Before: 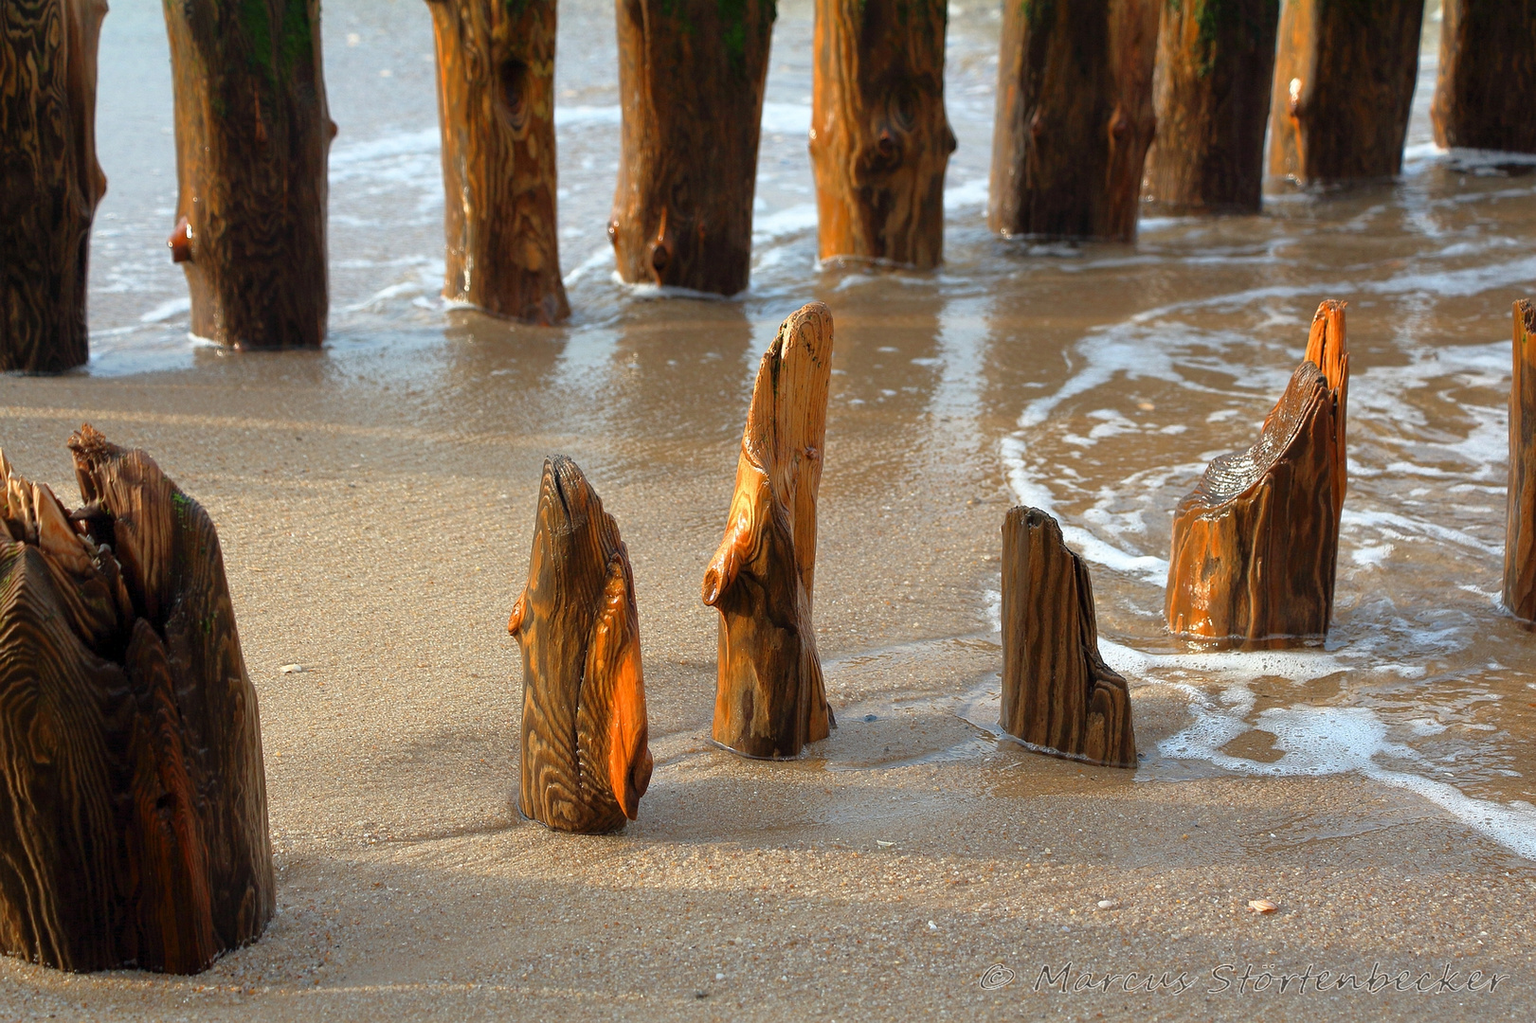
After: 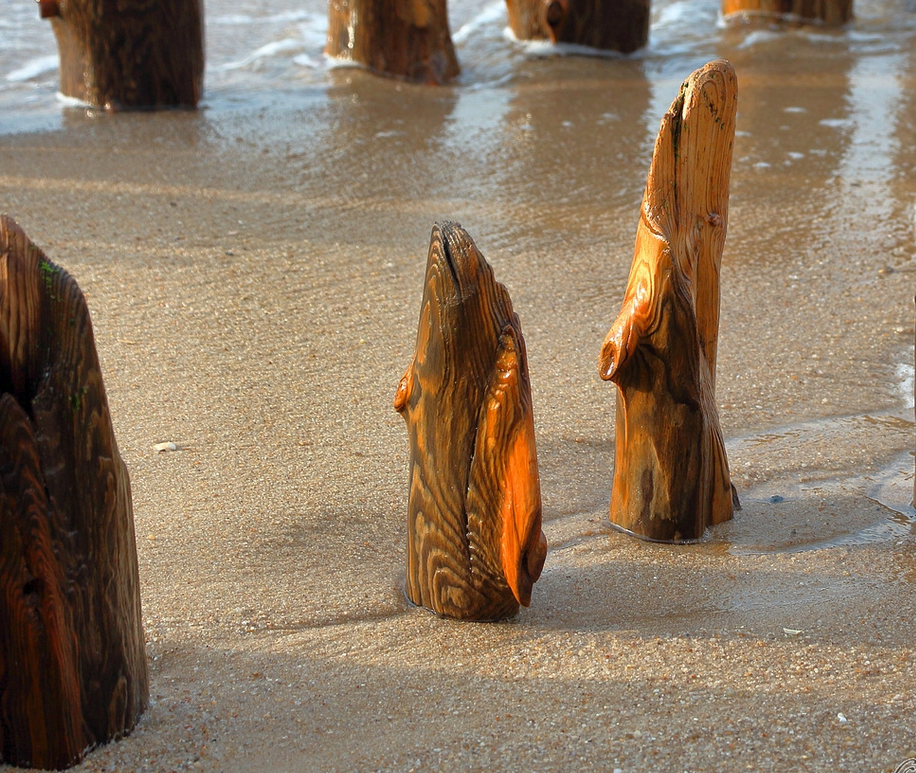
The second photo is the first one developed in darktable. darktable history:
shadows and highlights: shadows 20.81, highlights -82.77, soften with gaussian
crop: left 8.777%, top 23.983%, right 34.658%, bottom 4.375%
